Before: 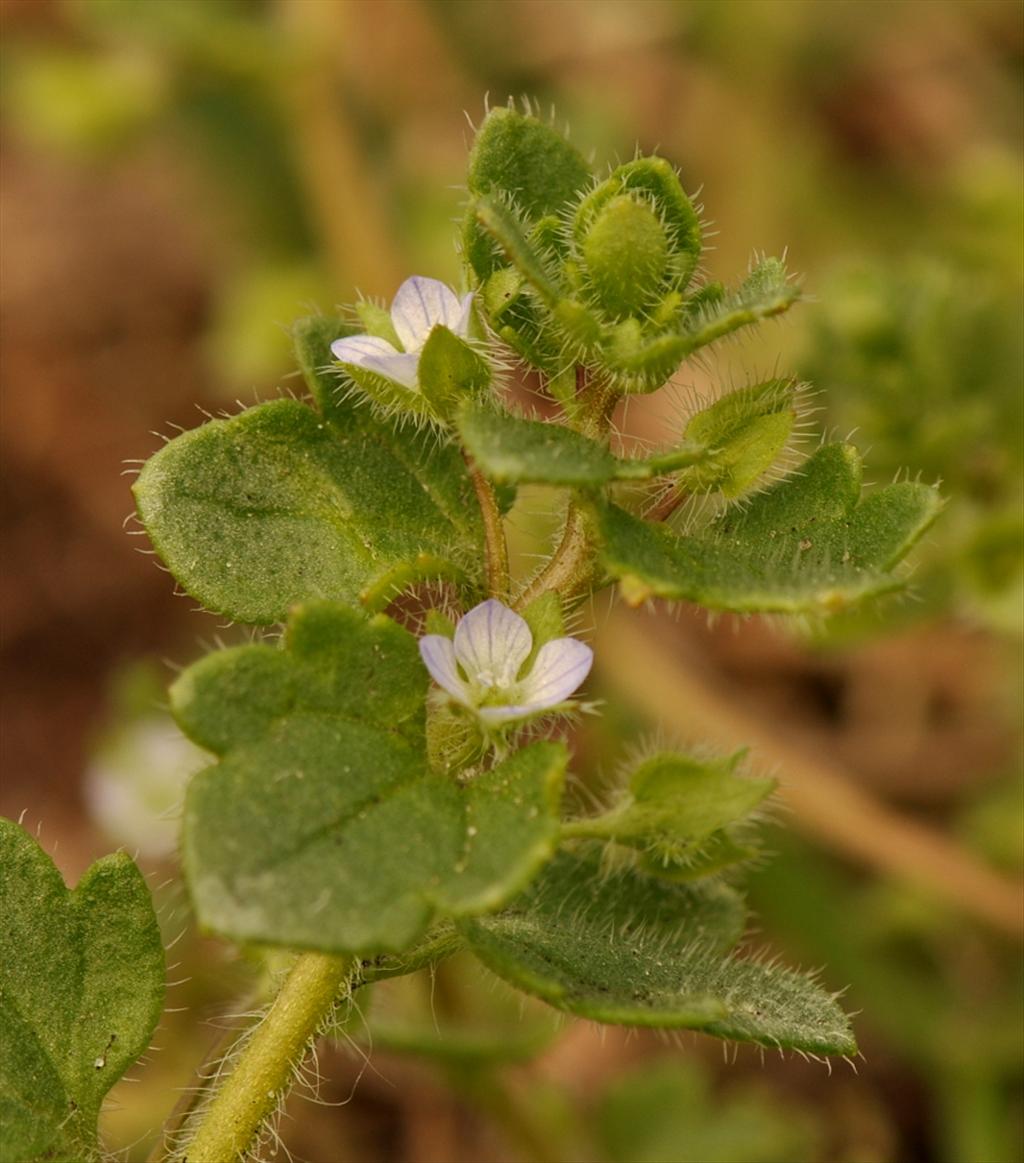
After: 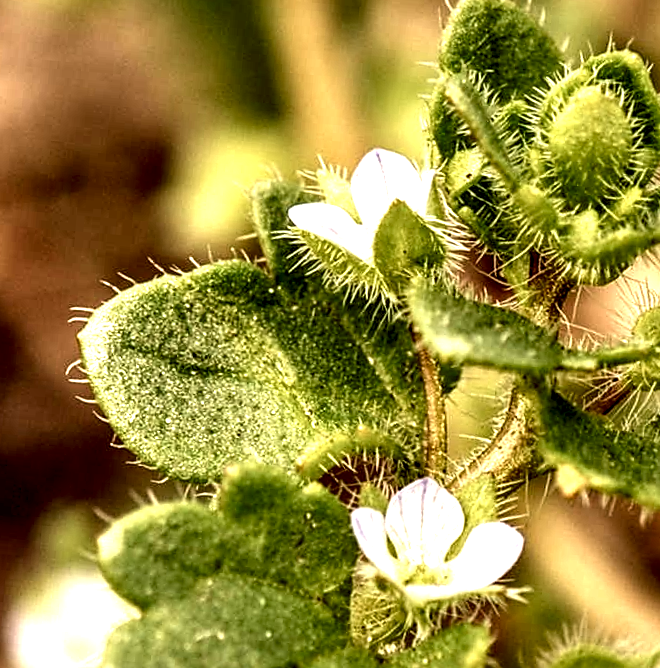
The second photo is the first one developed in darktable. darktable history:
crop and rotate: angle -4.91°, left 2.141%, top 6.665%, right 27.283%, bottom 30.516%
local contrast: highlights 114%, shadows 44%, detail 291%
exposure: exposure 0.664 EV, compensate highlight preservation false
sharpen: on, module defaults
